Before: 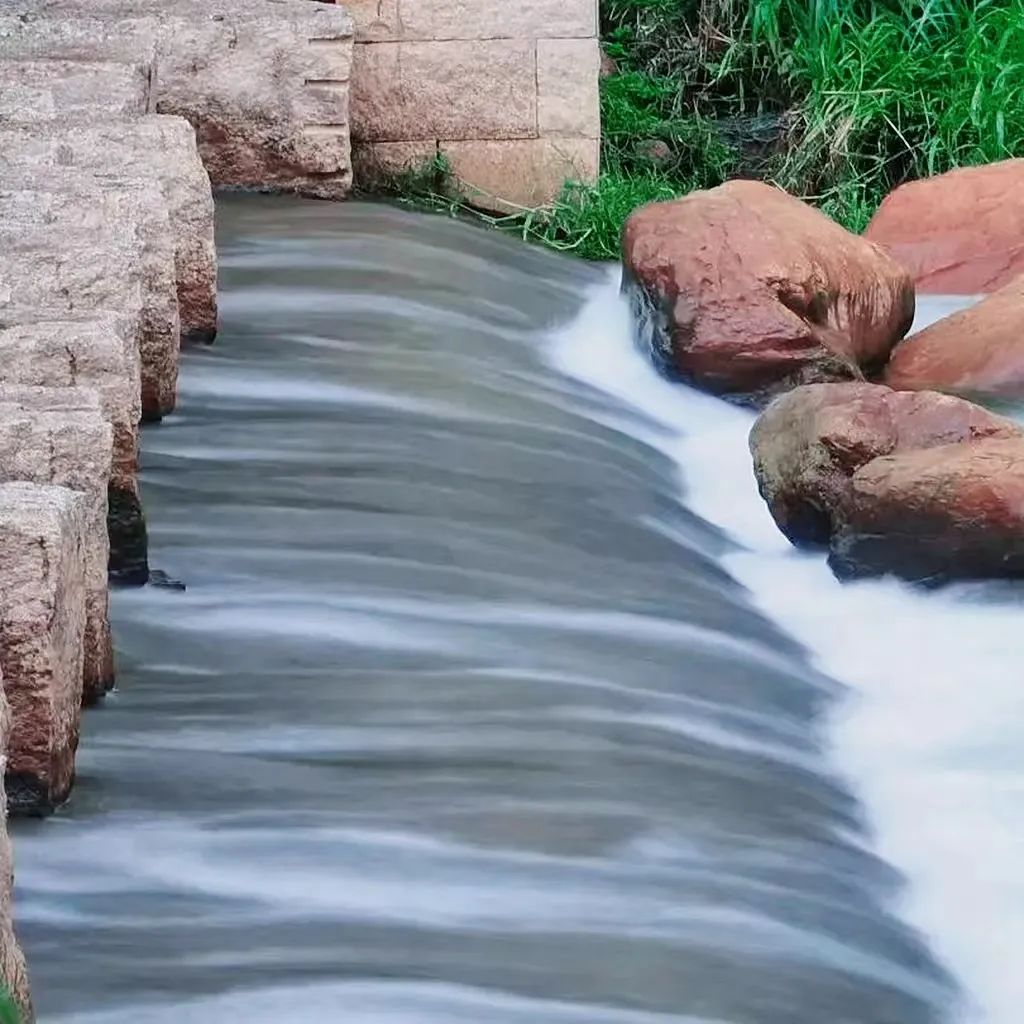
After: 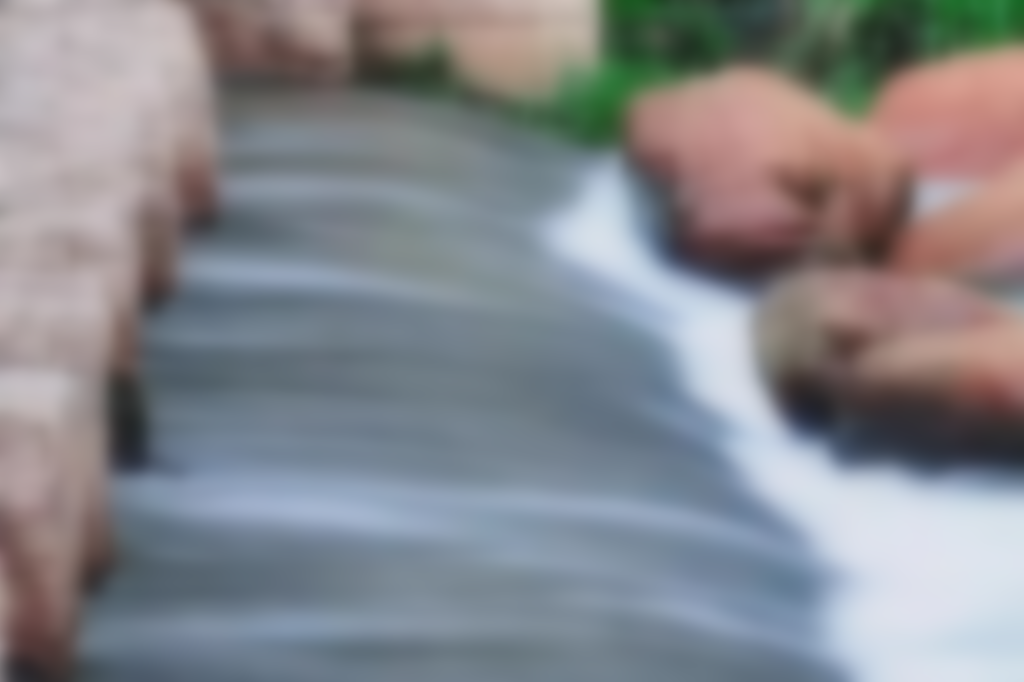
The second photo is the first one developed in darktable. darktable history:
crop: top 11.166%, bottom 22.168%
lowpass: on, module defaults
